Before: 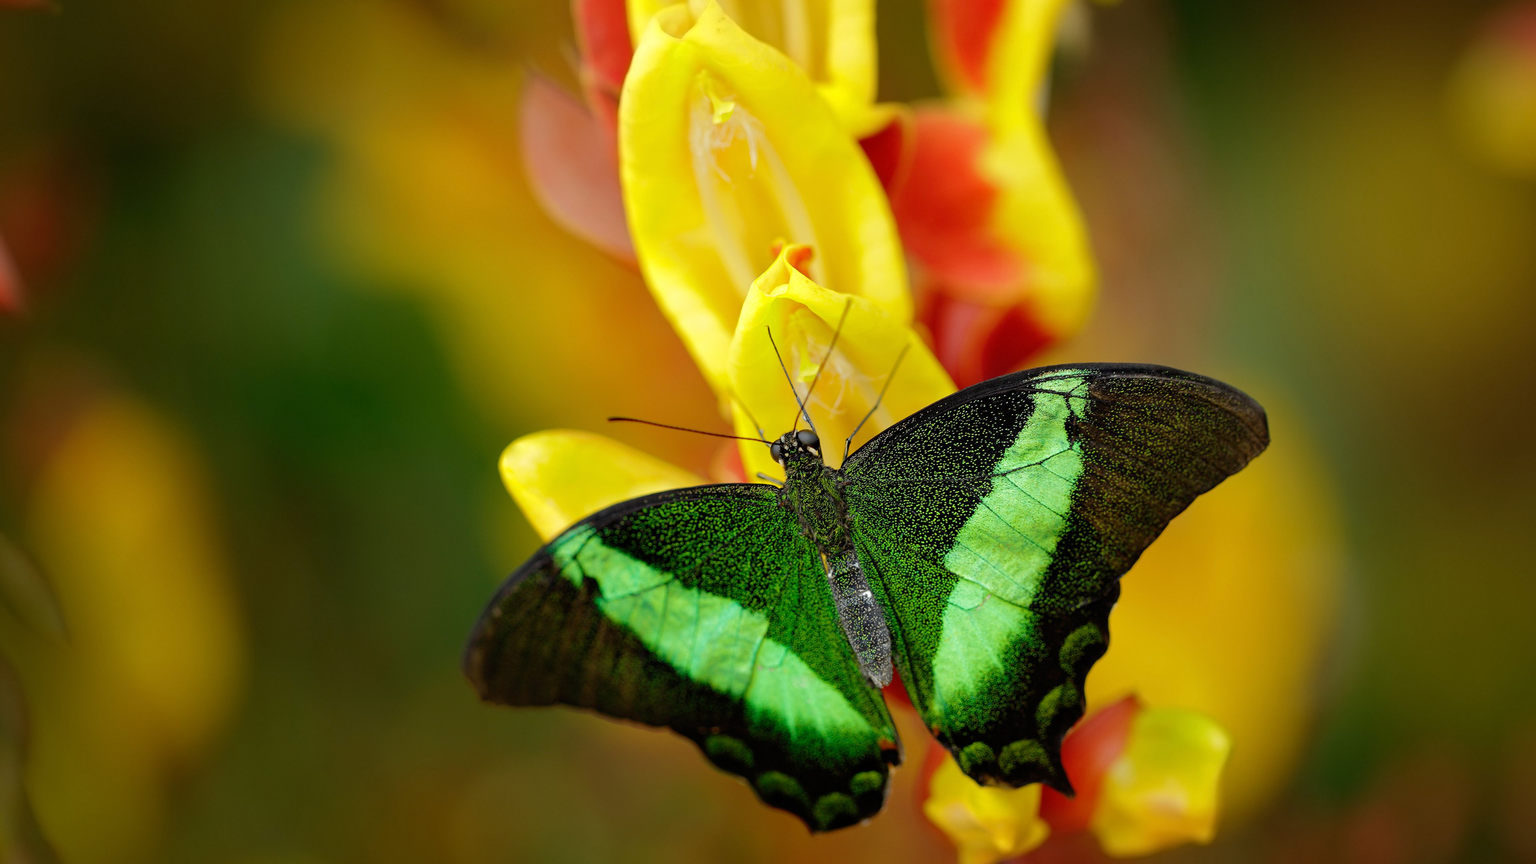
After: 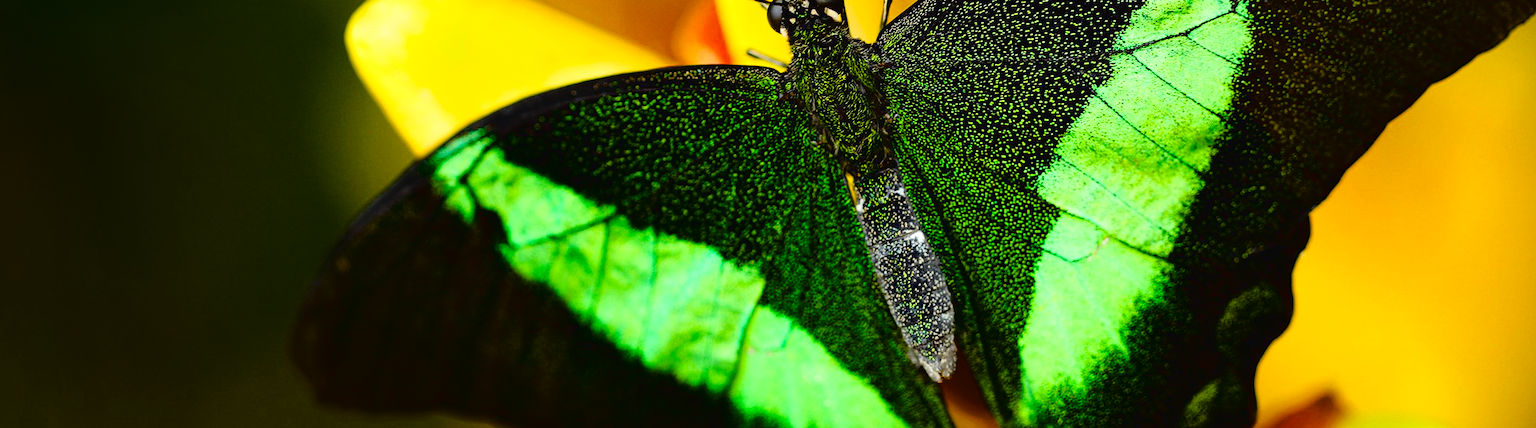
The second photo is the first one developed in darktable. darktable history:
tone curve: curves: ch0 [(0, 0.022) (0.177, 0.086) (0.392, 0.438) (0.704, 0.844) (0.858, 0.938) (1, 0.981)]; ch1 [(0, 0) (0.402, 0.36) (0.476, 0.456) (0.498, 0.501) (0.518, 0.521) (0.58, 0.598) (0.619, 0.65) (0.692, 0.737) (1, 1)]; ch2 [(0, 0) (0.415, 0.438) (0.483, 0.499) (0.503, 0.507) (0.526, 0.537) (0.563, 0.624) (0.626, 0.714) (0.699, 0.753) (0.997, 0.858)], color space Lab, linked channels, preserve colors none
crop: left 17.993%, top 51.113%, right 17.551%, bottom 16.896%
color balance rgb: highlights gain › luminance 14.723%, perceptual saturation grading › global saturation 20%, perceptual saturation grading › highlights -25.297%, perceptual saturation grading › shadows 49.555%, global vibrance 15.72%, saturation formula JzAzBz (2021)
levels: black 0.103%
